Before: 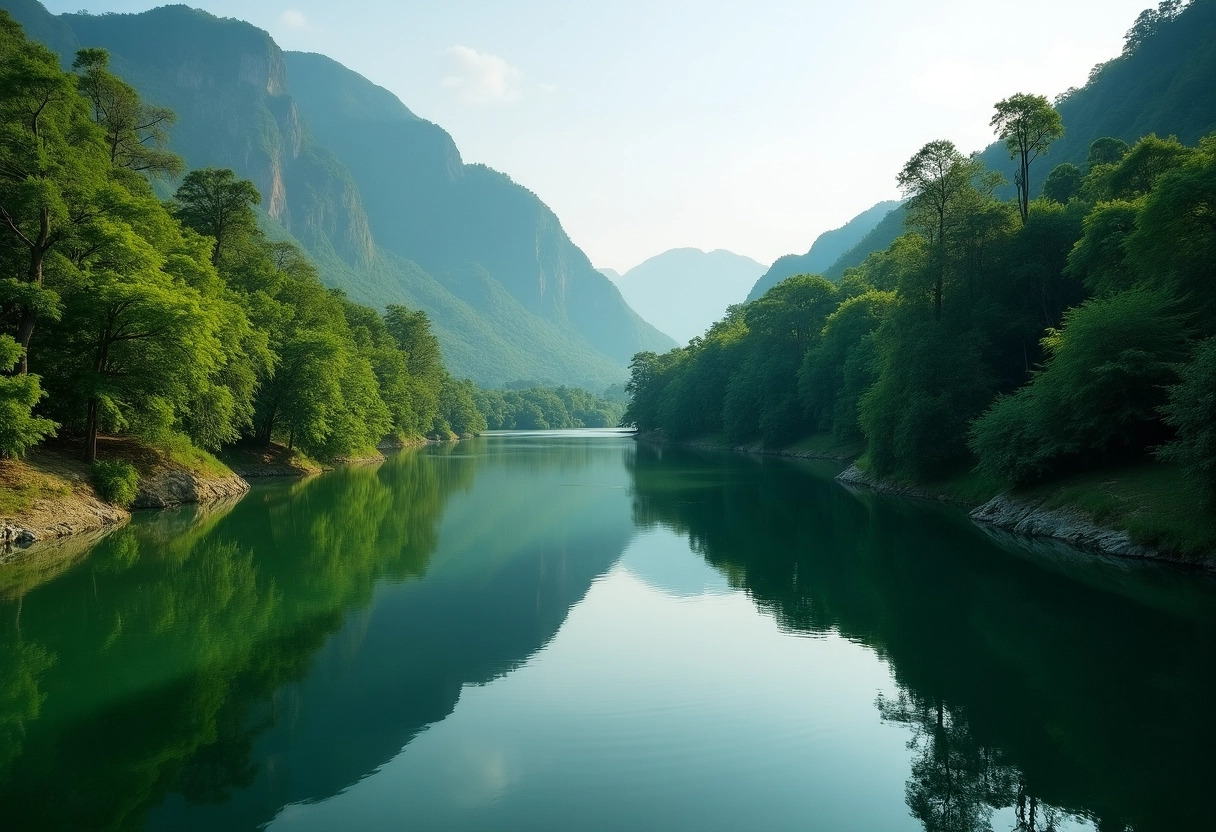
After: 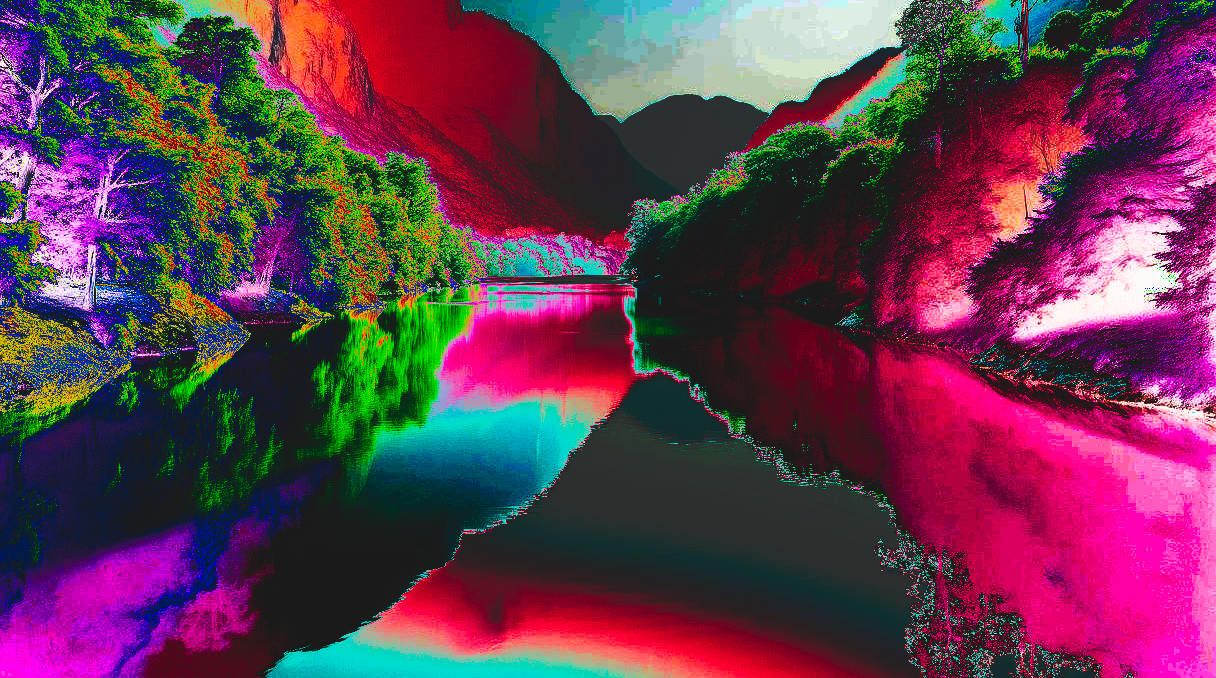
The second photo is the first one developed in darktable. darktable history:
crop and rotate: top 18.507%
tone curve: curves: ch0 [(0, 0) (0.003, 0.99) (0.011, 0.983) (0.025, 0.934) (0.044, 0.719) (0.069, 0.382) (0.1, 0.204) (0.136, 0.093) (0.177, 0.094) (0.224, 0.093) (0.277, 0.098) (0.335, 0.214) (0.399, 0.616) (0.468, 0.827) (0.543, 0.464) (0.623, 0.145) (0.709, 0.127) (0.801, 0.187) (0.898, 0.203) (1, 1)], preserve colors none
